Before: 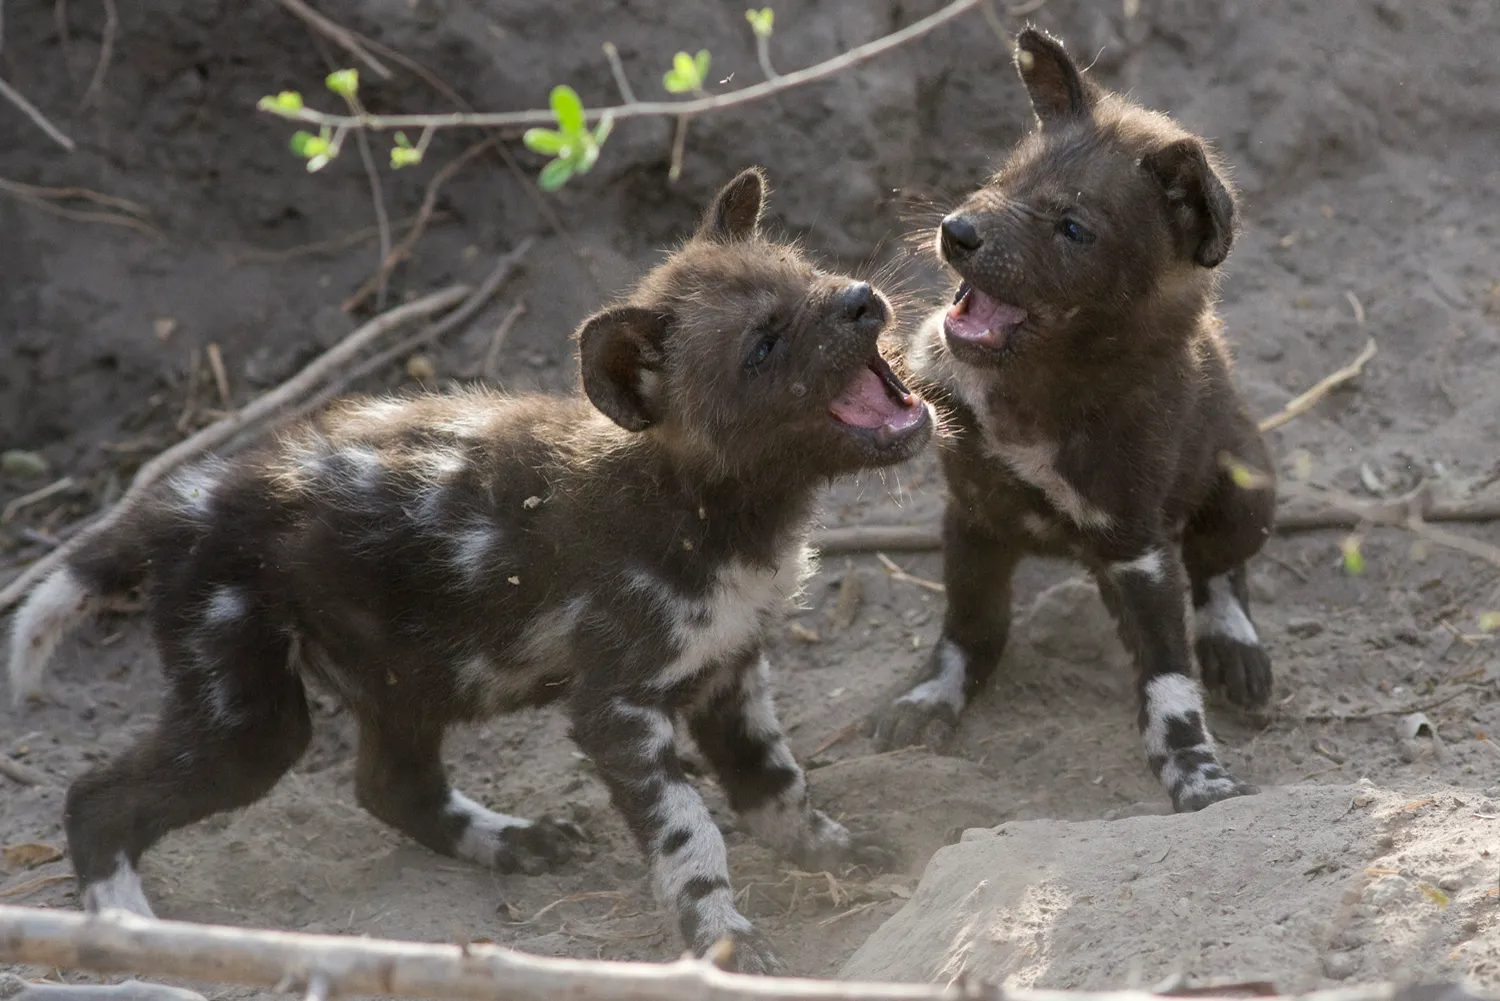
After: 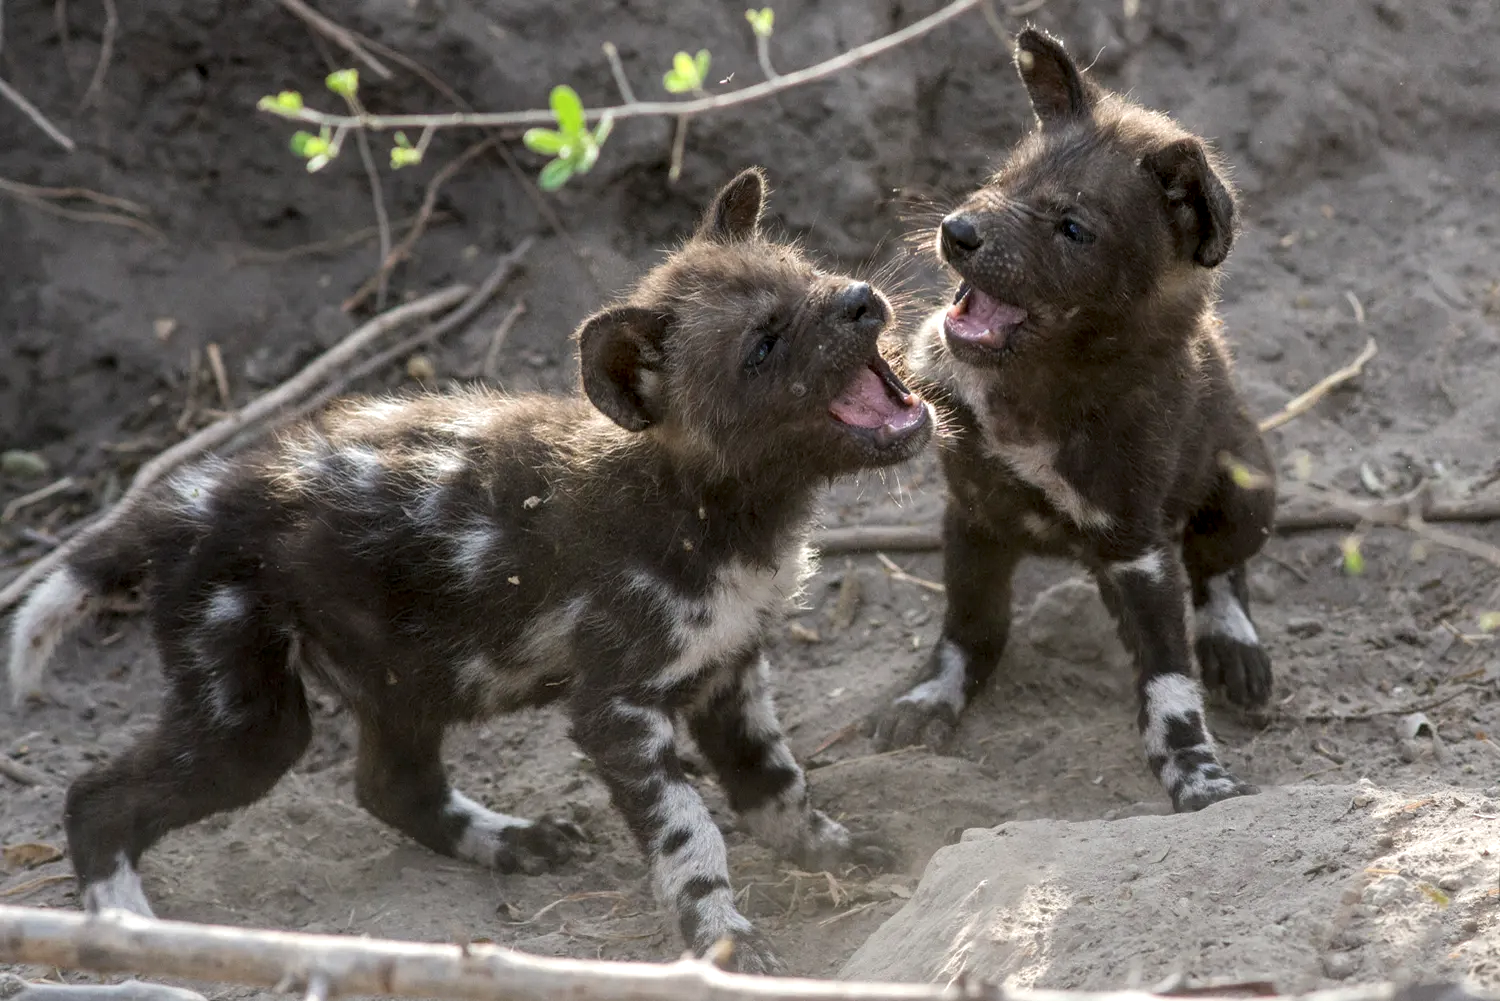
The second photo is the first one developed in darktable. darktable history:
local contrast: highlights 62%, detail 143%, midtone range 0.431
